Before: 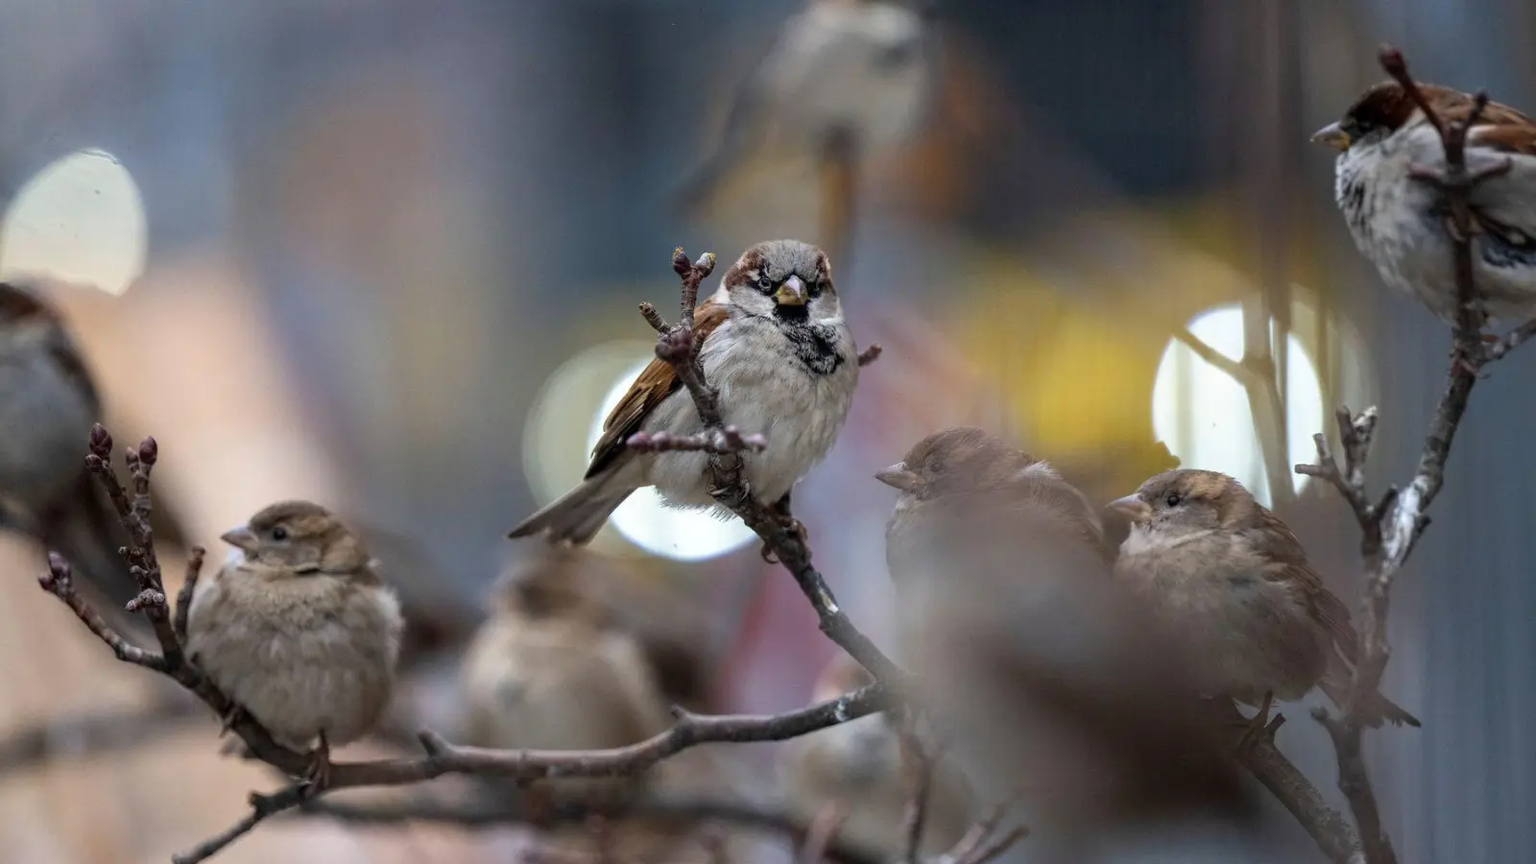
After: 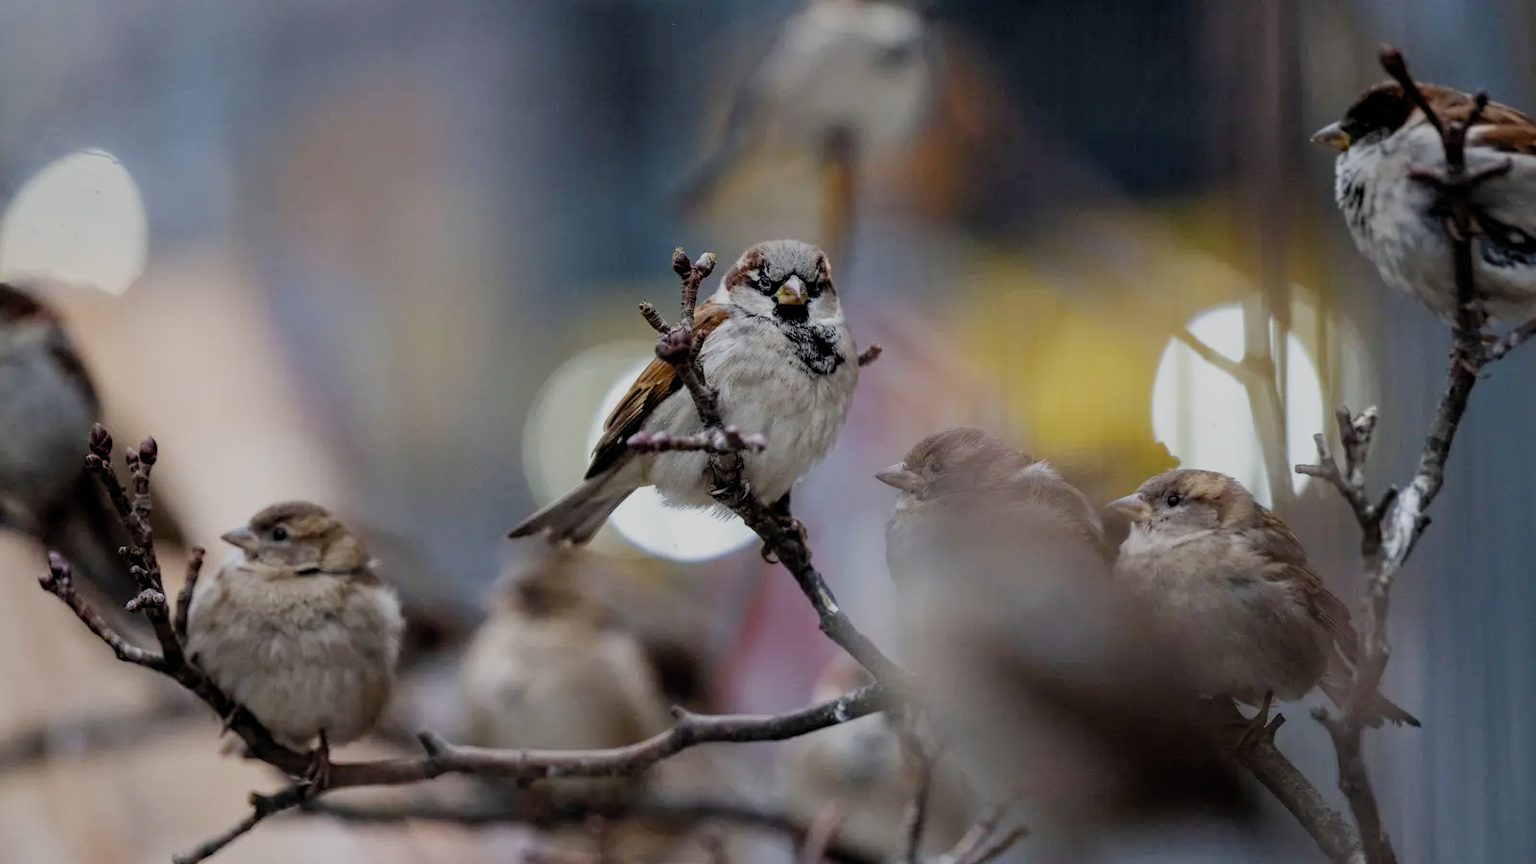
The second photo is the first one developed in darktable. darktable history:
filmic rgb: black relative exposure -6.74 EV, white relative exposure 4.56 EV, hardness 3.27, add noise in highlights 0.001, preserve chrominance no, color science v3 (2019), use custom middle-gray values true, contrast in highlights soft
